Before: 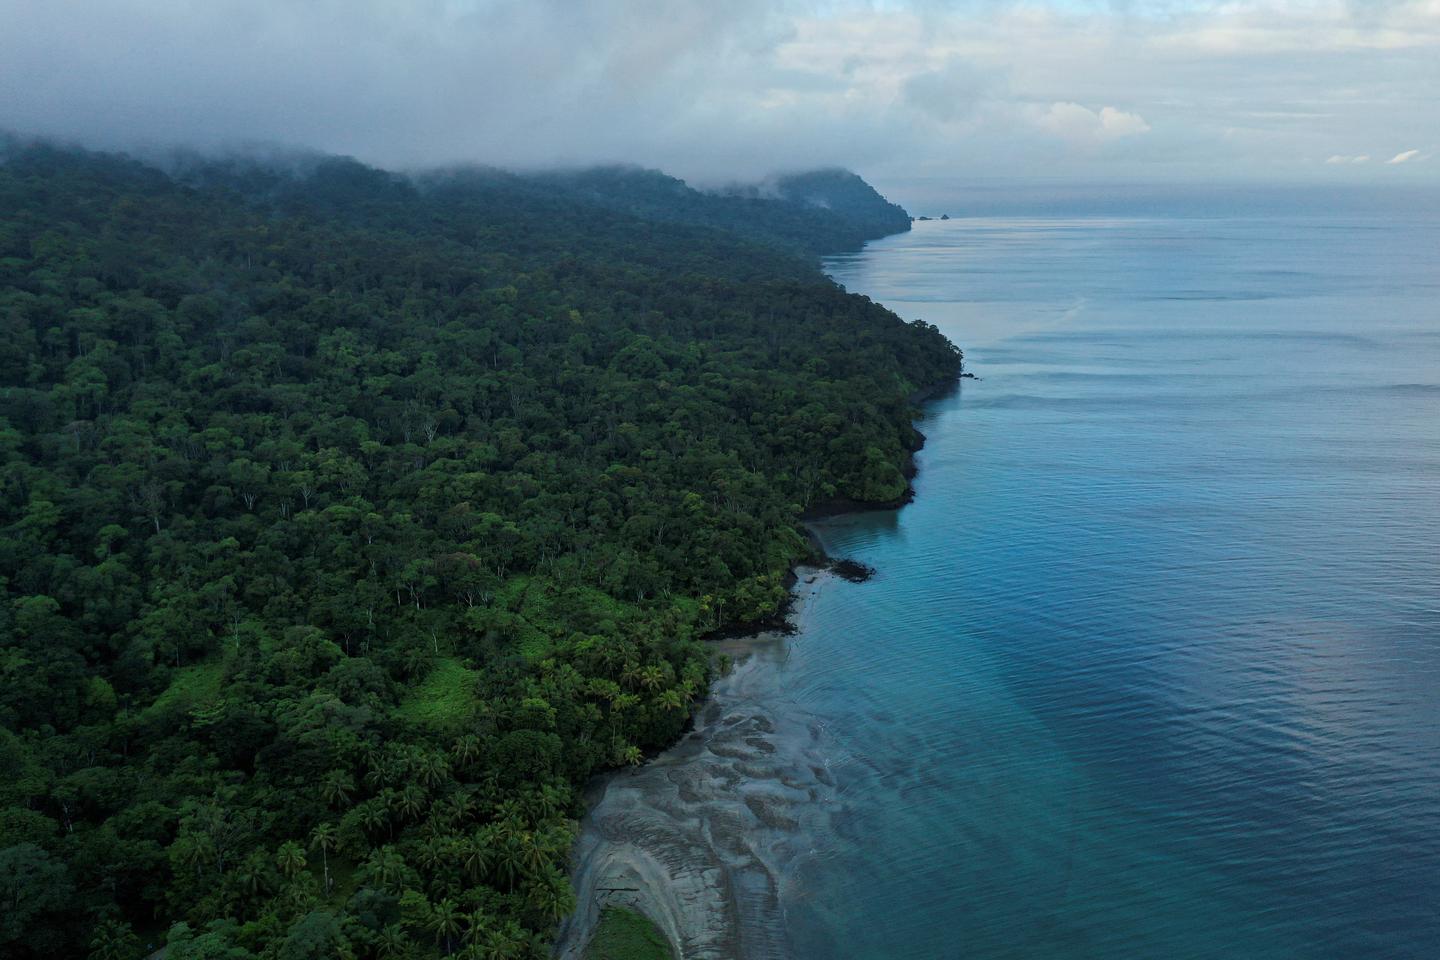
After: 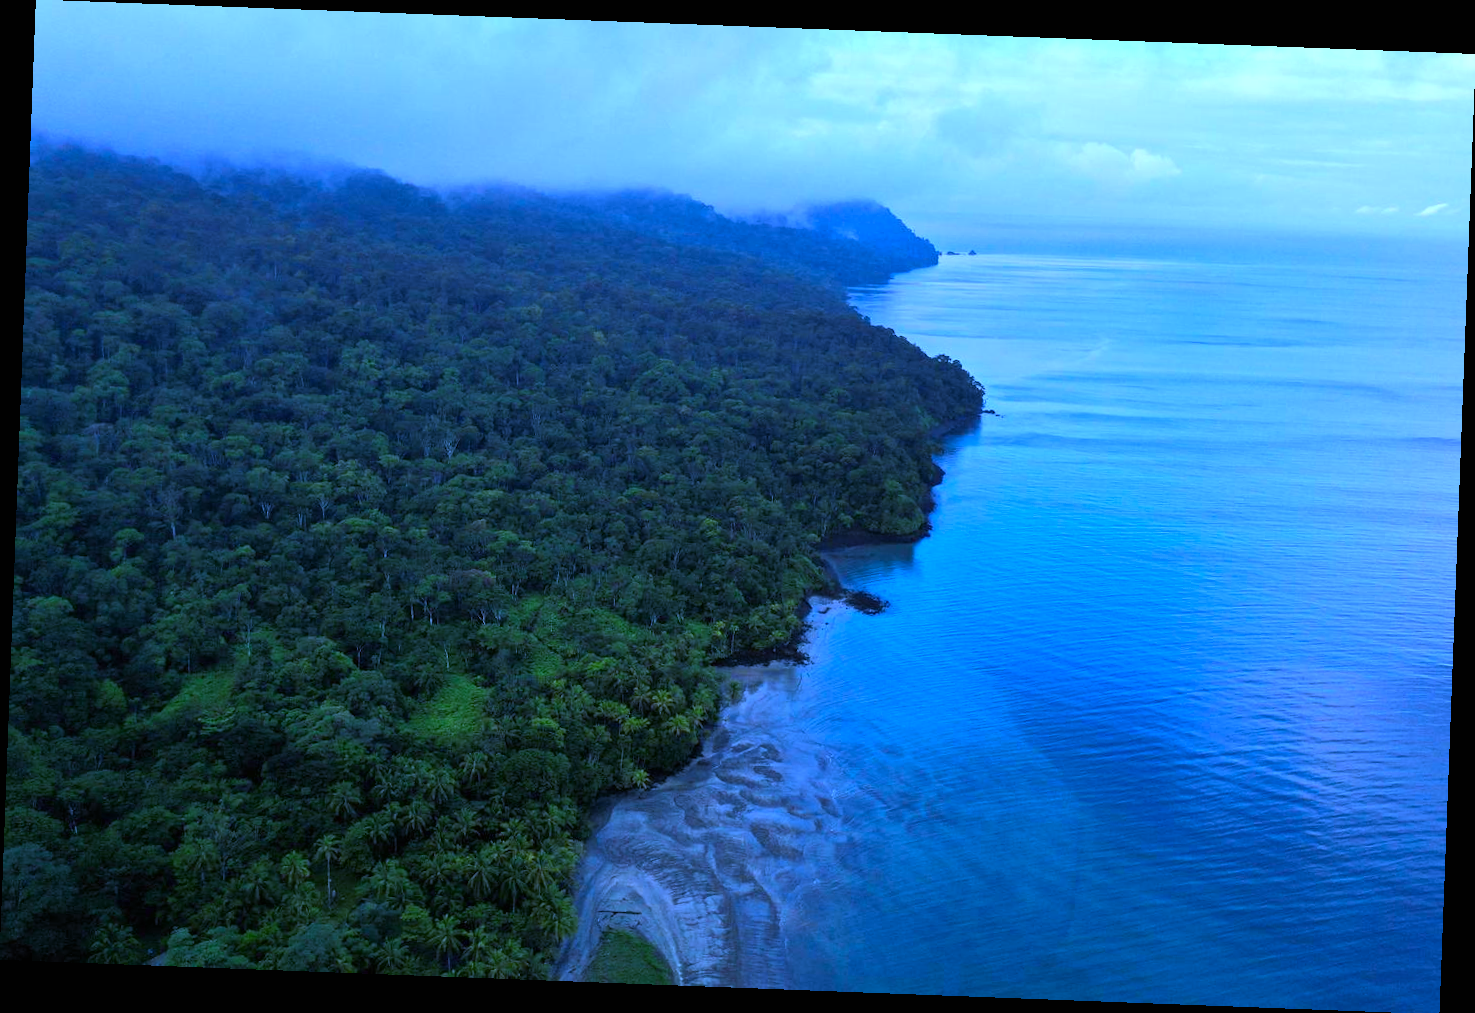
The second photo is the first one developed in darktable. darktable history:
color correction: highlights a* 3.22, highlights b* 1.93, saturation 1.19
white balance: red 0.766, blue 1.537
rotate and perspective: rotation 2.17°, automatic cropping off
exposure: black level correction 0, exposure 0.5 EV, compensate highlight preservation false
